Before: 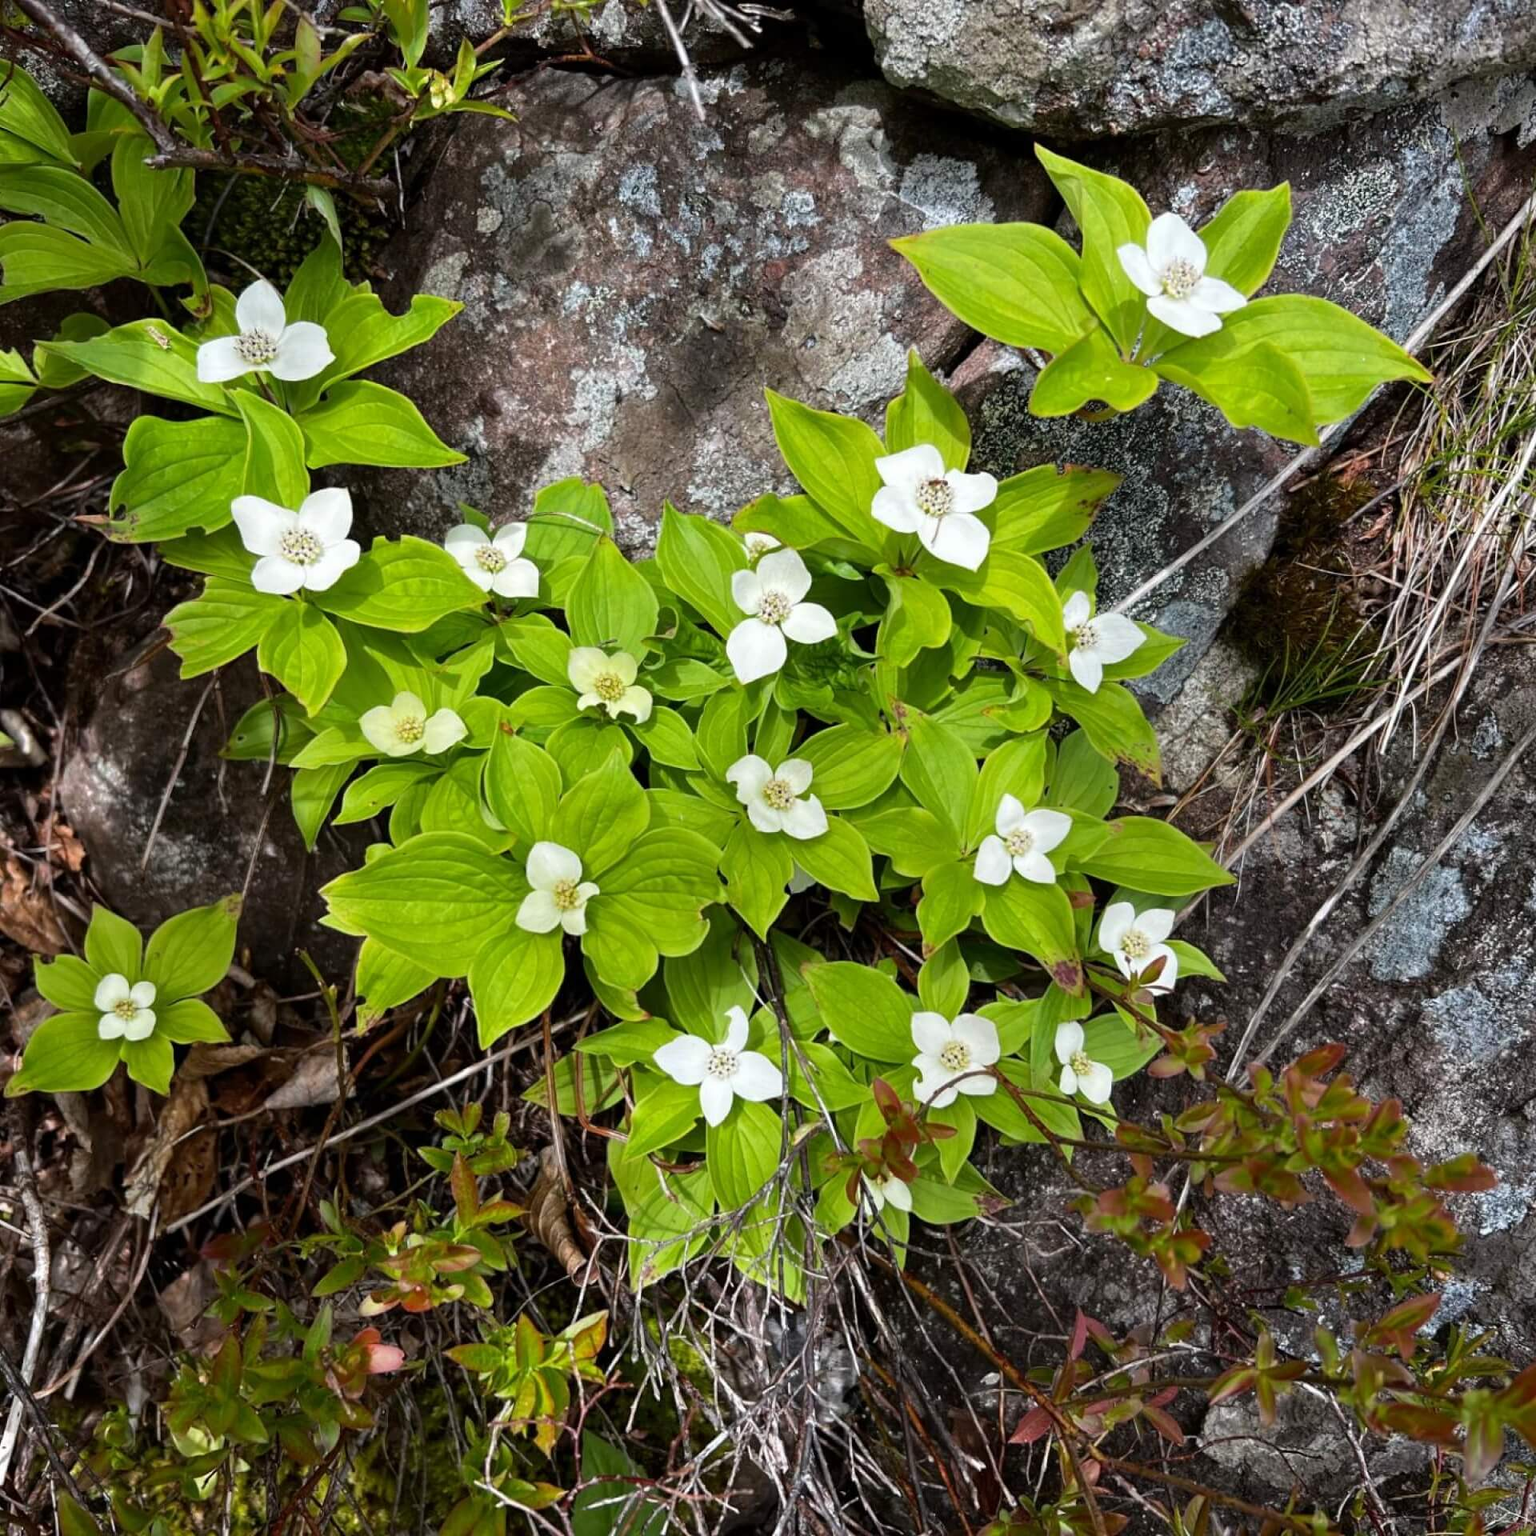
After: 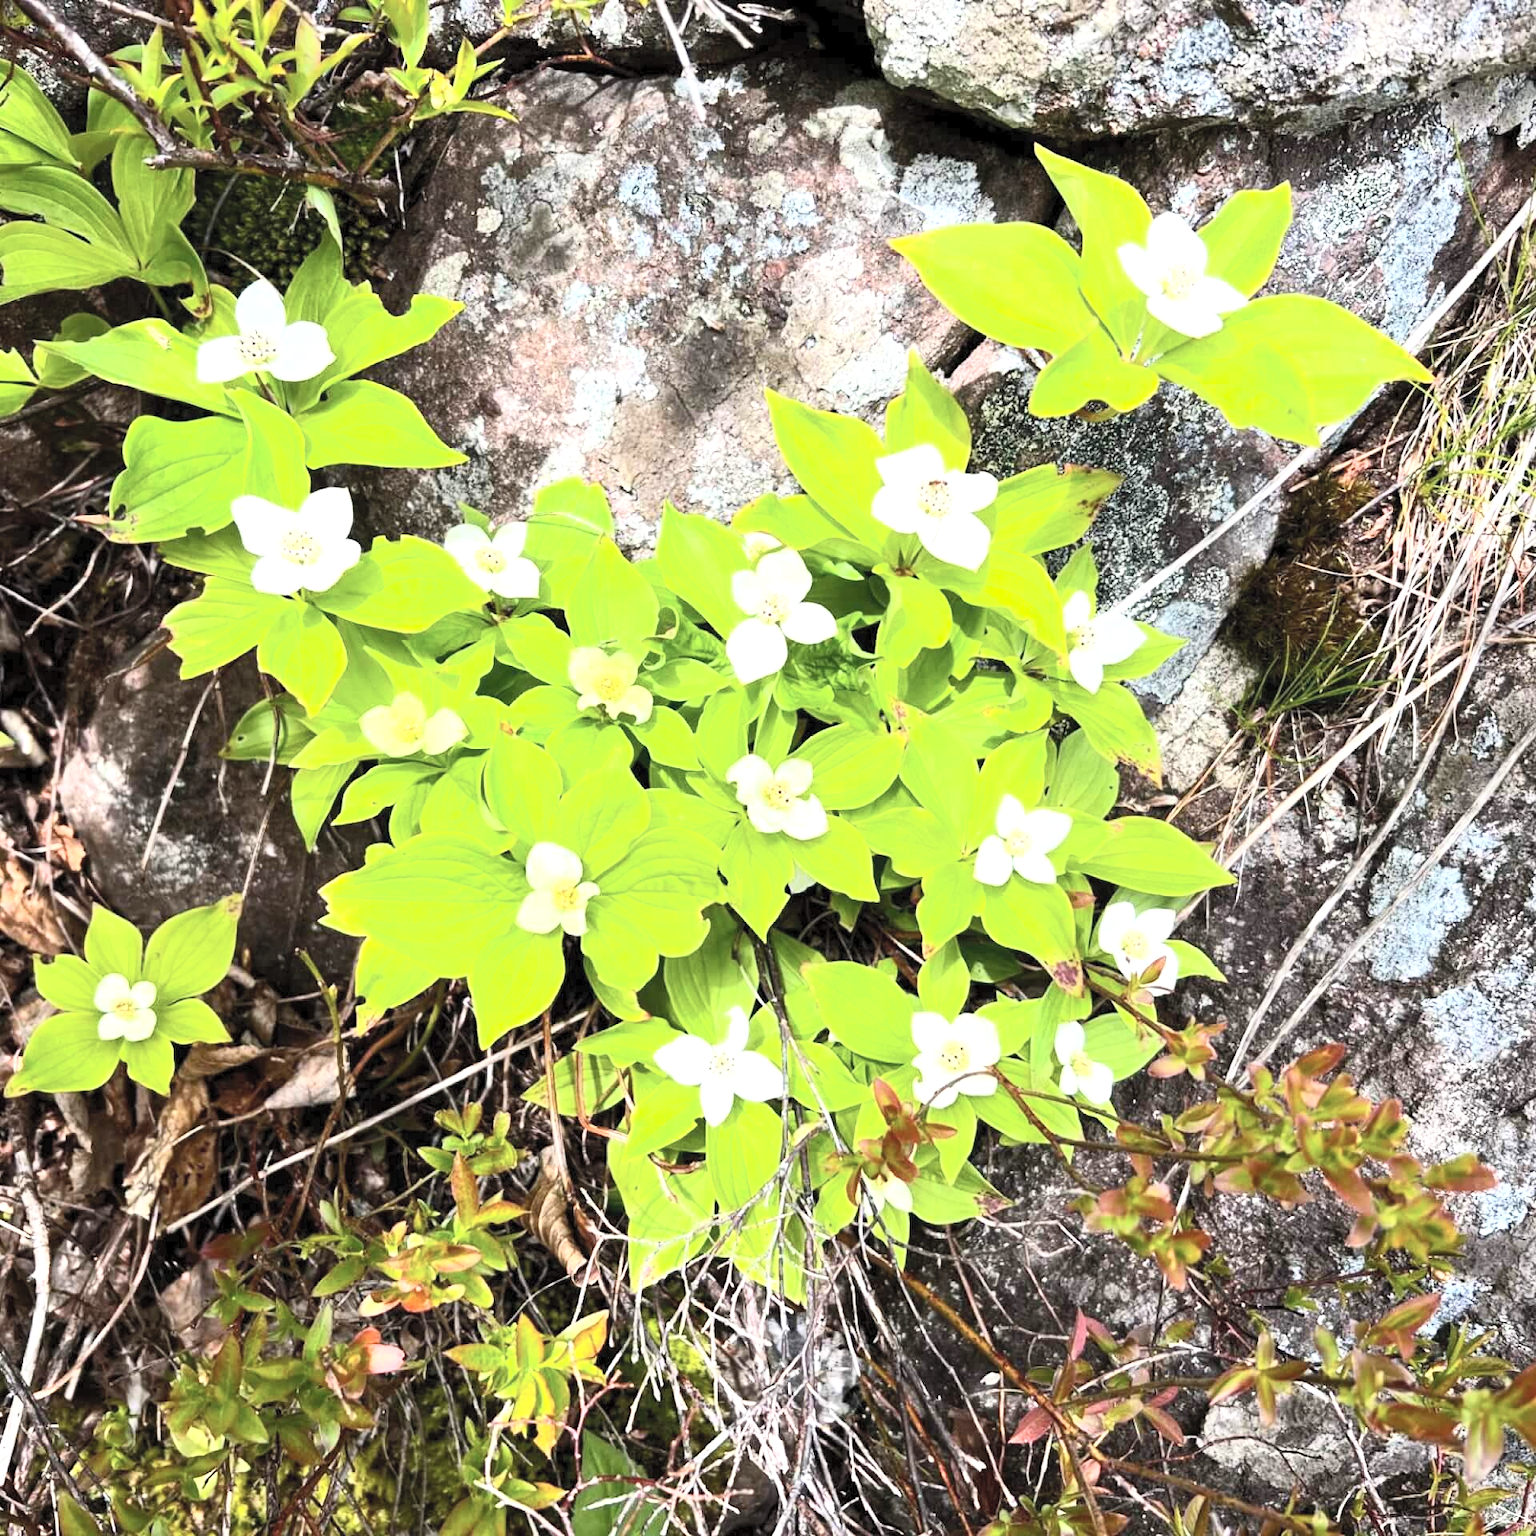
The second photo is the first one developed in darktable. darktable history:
levels: levels [0.026, 0.507, 0.987]
exposure: exposure 0.774 EV, compensate highlight preservation false
contrast brightness saturation: contrast 0.383, brightness 0.537
